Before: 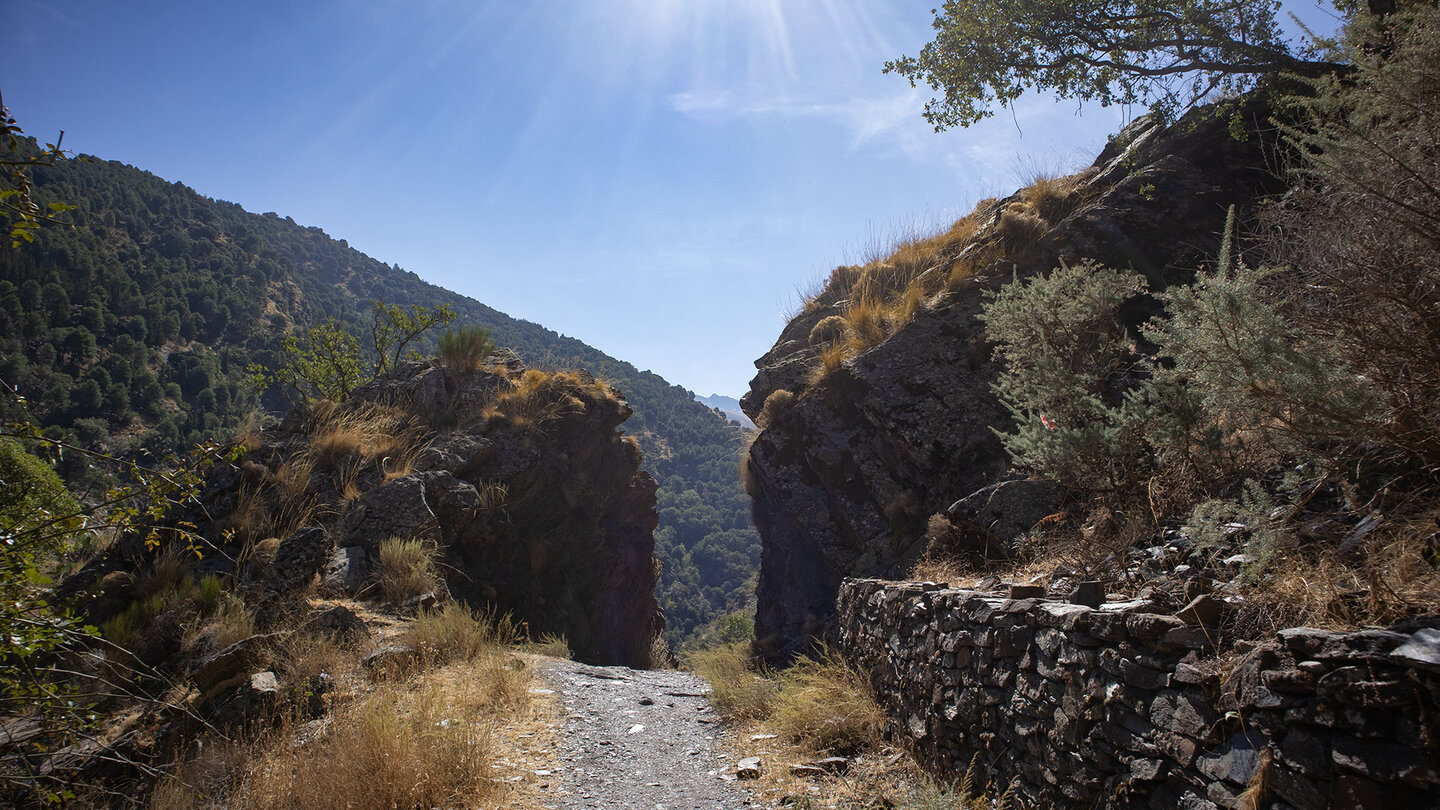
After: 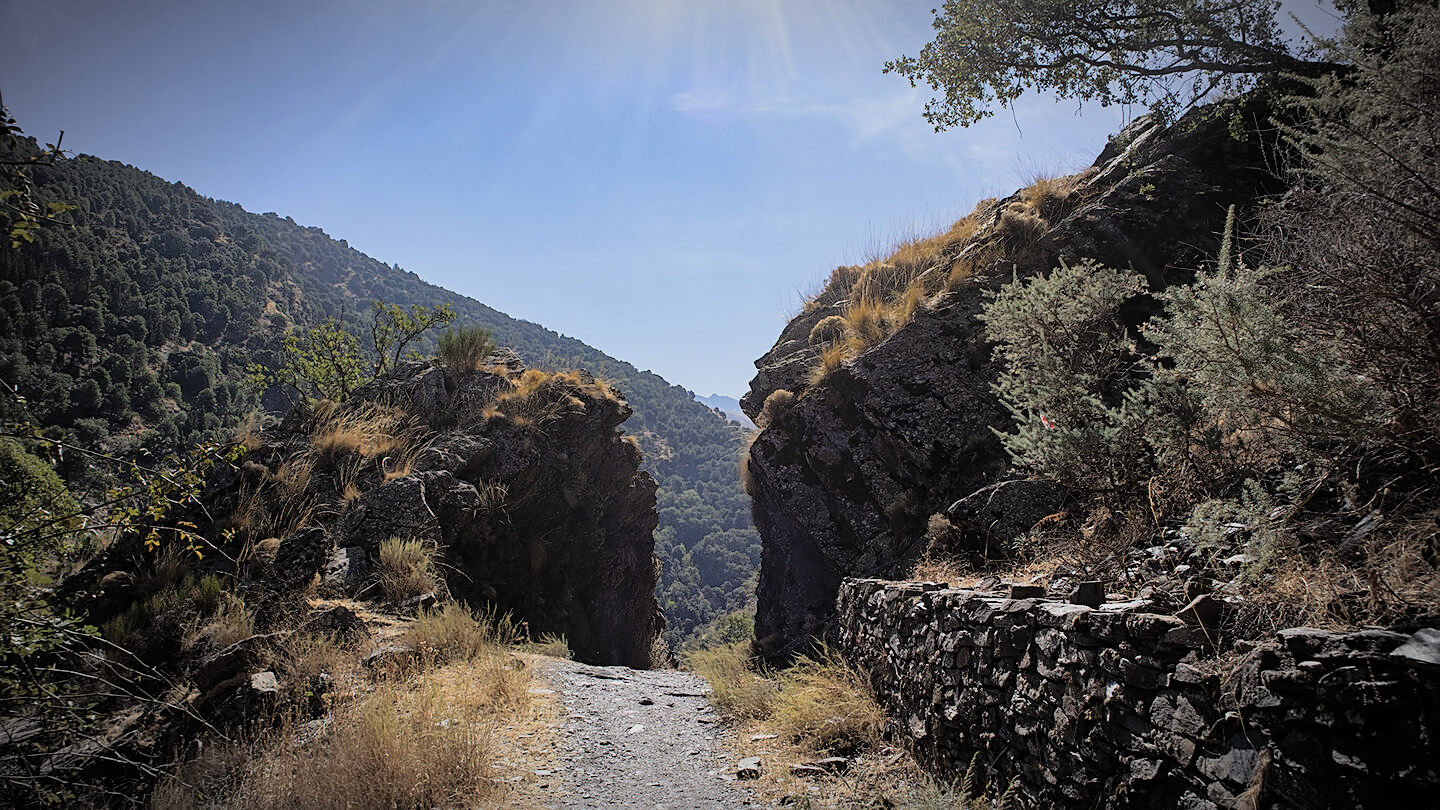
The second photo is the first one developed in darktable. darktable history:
contrast brightness saturation: brightness 0.119
filmic rgb: black relative exposure -7.65 EV, white relative exposure 4.56 EV, hardness 3.61, contrast 1.056, color science v6 (2022)
vignetting: automatic ratio true, unbound false
sharpen: on, module defaults
